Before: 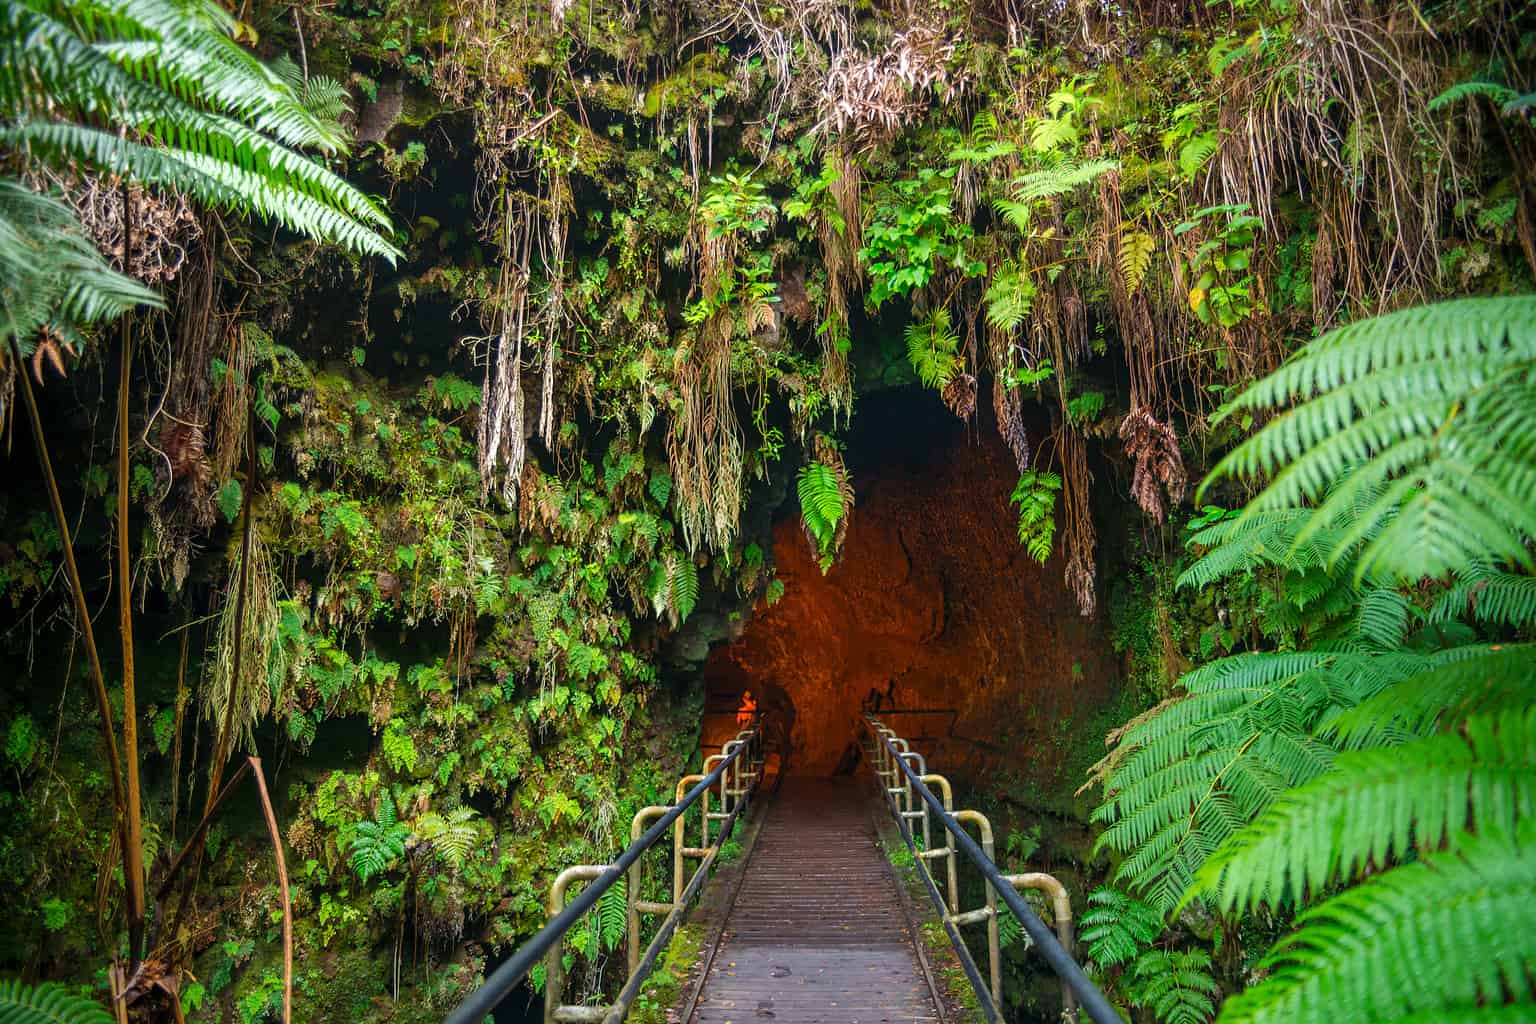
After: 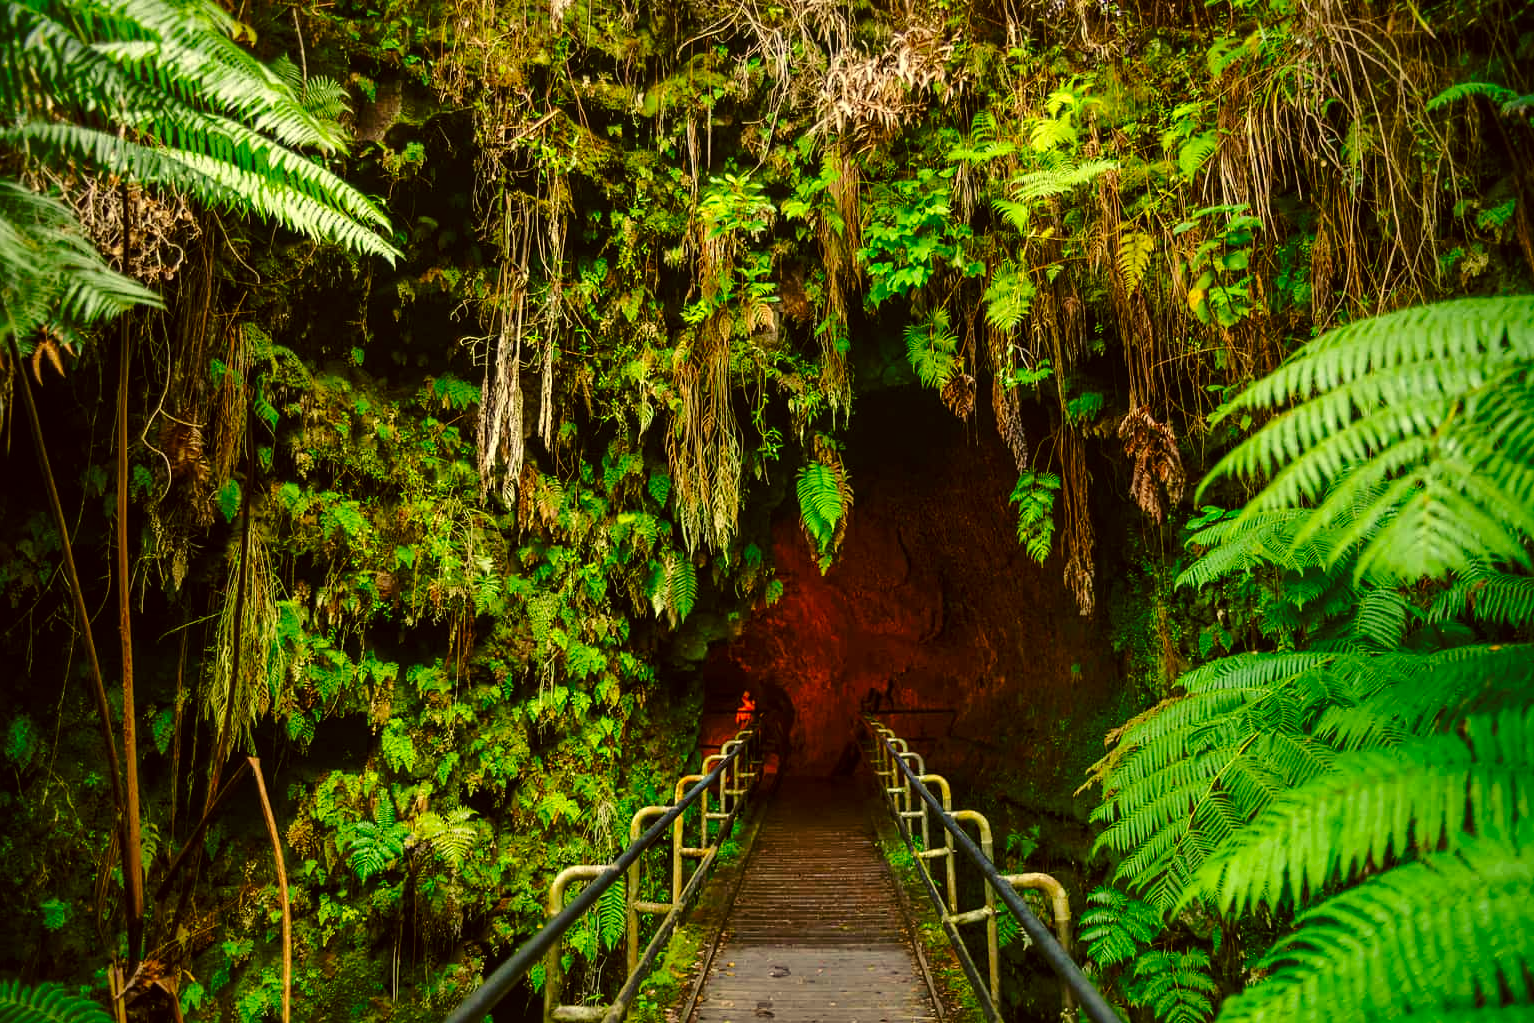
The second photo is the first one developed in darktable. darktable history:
base curve: curves: ch0 [(0, 0) (0.073, 0.04) (0.157, 0.139) (0.492, 0.492) (0.758, 0.758) (1, 1)], preserve colors none
crop and rotate: left 0.126%
color correction: highlights a* 0.162, highlights b* 29.53, shadows a* -0.162, shadows b* 21.09
local contrast: mode bilateral grid, contrast 20, coarseness 50, detail 120%, midtone range 0.2
